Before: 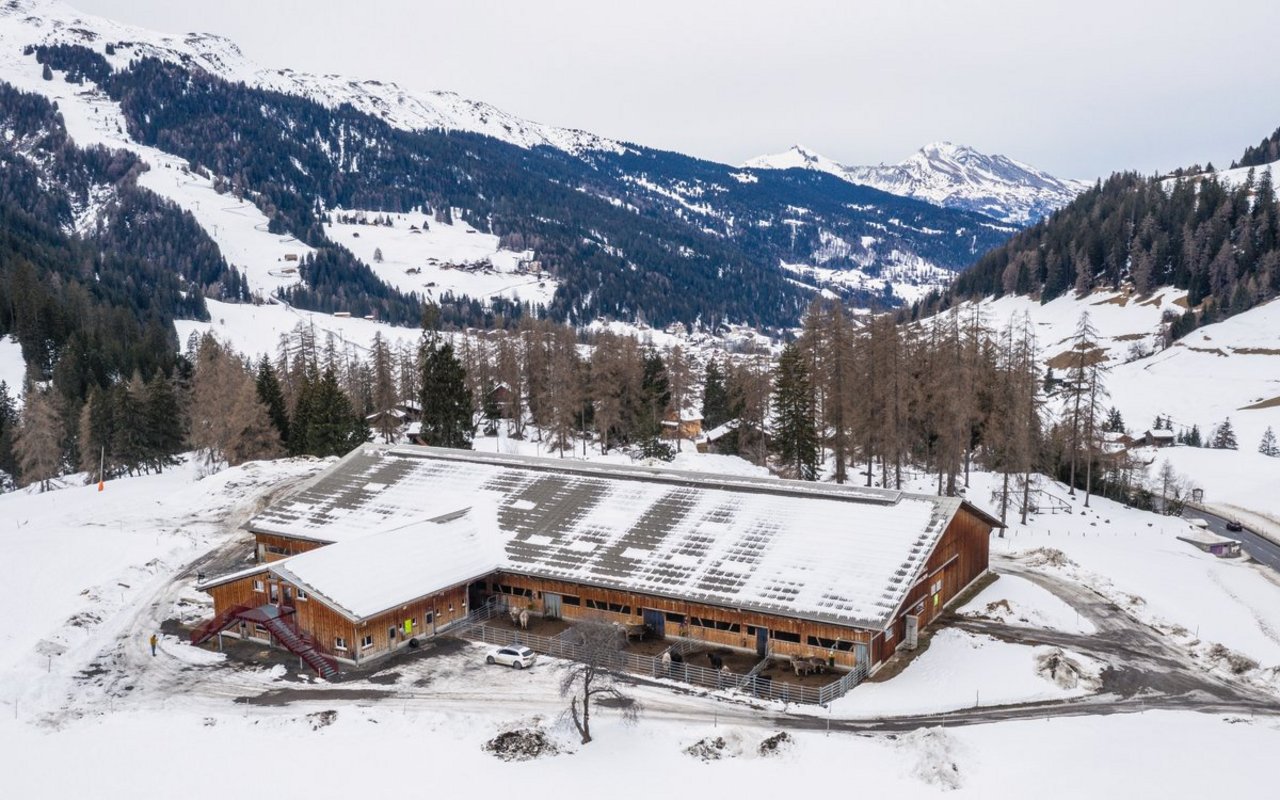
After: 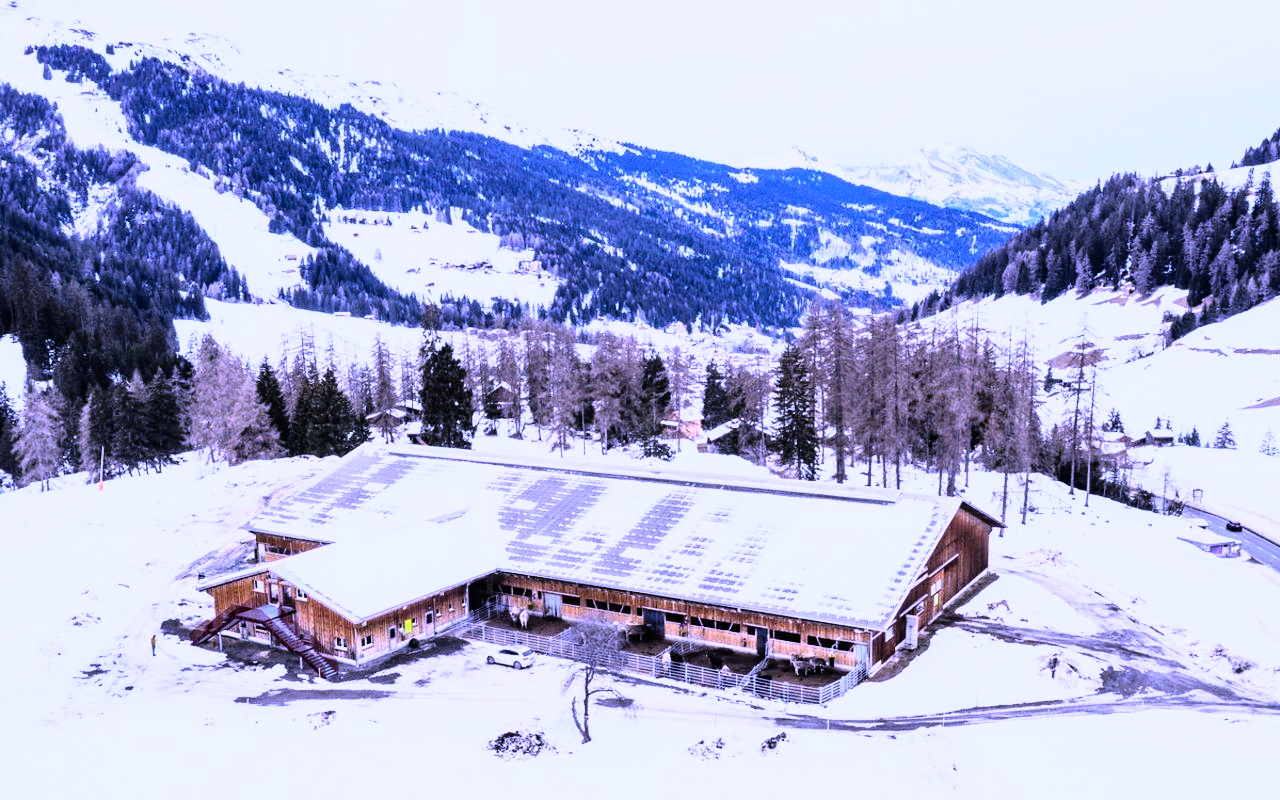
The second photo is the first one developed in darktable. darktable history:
rgb curve: curves: ch0 [(0, 0) (0.21, 0.15) (0.24, 0.21) (0.5, 0.75) (0.75, 0.96) (0.89, 0.99) (1, 1)]; ch1 [(0, 0.02) (0.21, 0.13) (0.25, 0.2) (0.5, 0.67) (0.75, 0.9) (0.89, 0.97) (1, 1)]; ch2 [(0, 0.02) (0.21, 0.13) (0.25, 0.2) (0.5, 0.67) (0.75, 0.9) (0.89, 0.97) (1, 1)], compensate middle gray true
white balance: red 0.98, blue 1.61
